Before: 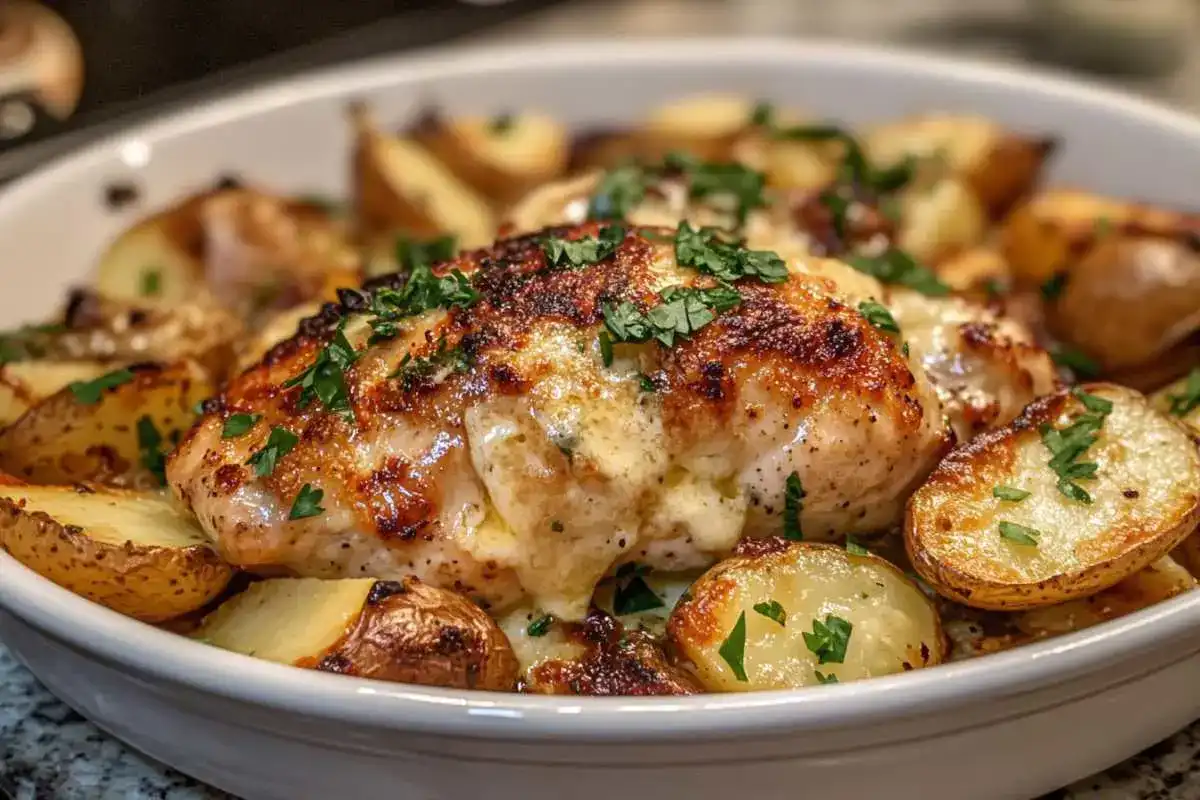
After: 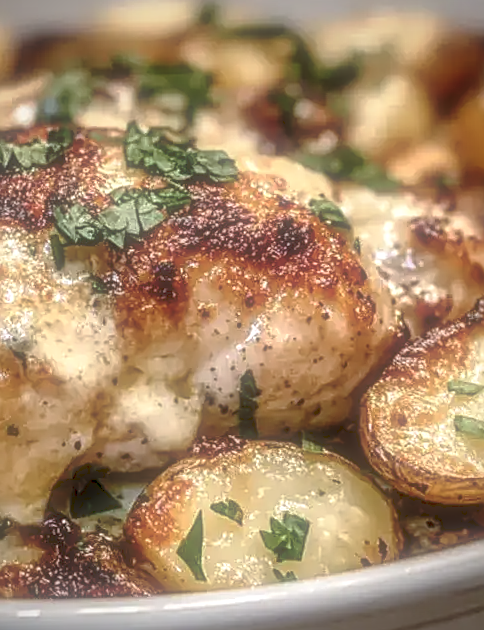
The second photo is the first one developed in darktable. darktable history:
soften: size 60.24%, saturation 65.46%, brightness 0.506 EV, mix 25.7%
sharpen: on, module defaults
local contrast: highlights 60%, shadows 60%, detail 160%
crop: left 45.721%, top 13.393%, right 14.118%, bottom 10.01%
tone curve: curves: ch0 [(0, 0) (0.003, 0.128) (0.011, 0.133) (0.025, 0.133) (0.044, 0.141) (0.069, 0.152) (0.1, 0.169) (0.136, 0.201) (0.177, 0.239) (0.224, 0.294) (0.277, 0.358) (0.335, 0.428) (0.399, 0.488) (0.468, 0.55) (0.543, 0.611) (0.623, 0.678) (0.709, 0.755) (0.801, 0.843) (0.898, 0.91) (1, 1)], preserve colors none
exposure: exposure -0.041 EV, compensate highlight preservation false
rotate and perspective: rotation -1.24°, automatic cropping off
vignetting: saturation 0, unbound false
